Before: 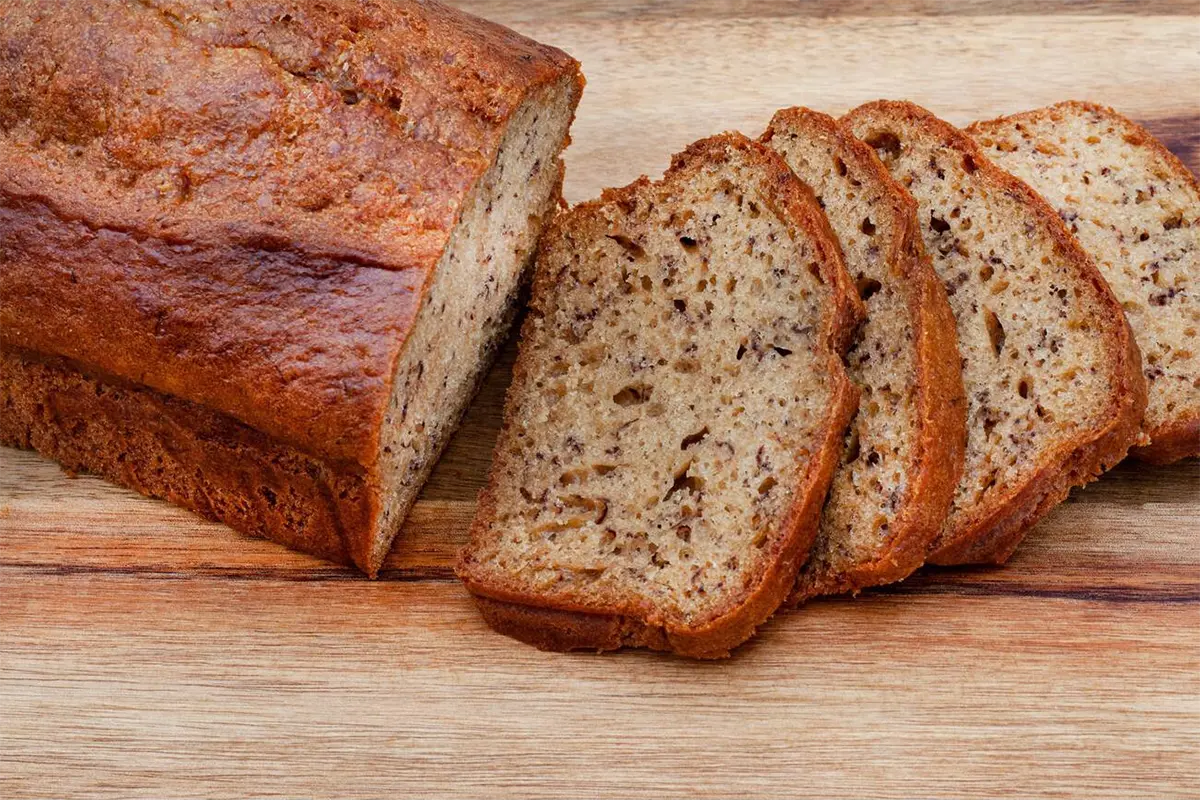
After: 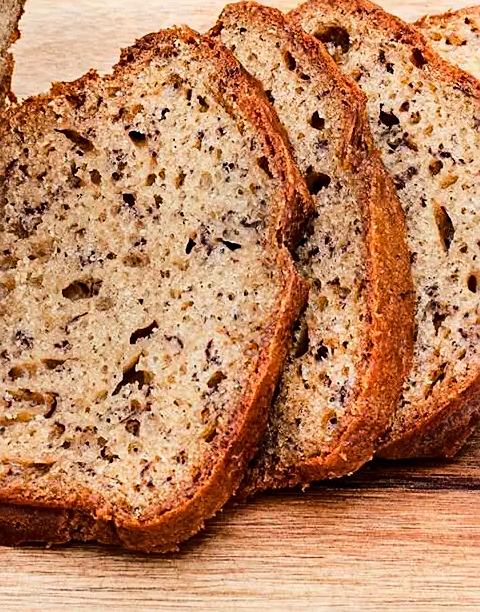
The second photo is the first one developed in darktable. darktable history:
base curve: curves: ch0 [(0, 0) (0.036, 0.025) (0.121, 0.166) (0.206, 0.329) (0.605, 0.79) (1, 1)]
haze removal: compatibility mode true, adaptive false
exposure: compensate highlight preservation false
sharpen: on, module defaults
crop: left 45.943%, top 13.292%, right 13.975%, bottom 10.141%
